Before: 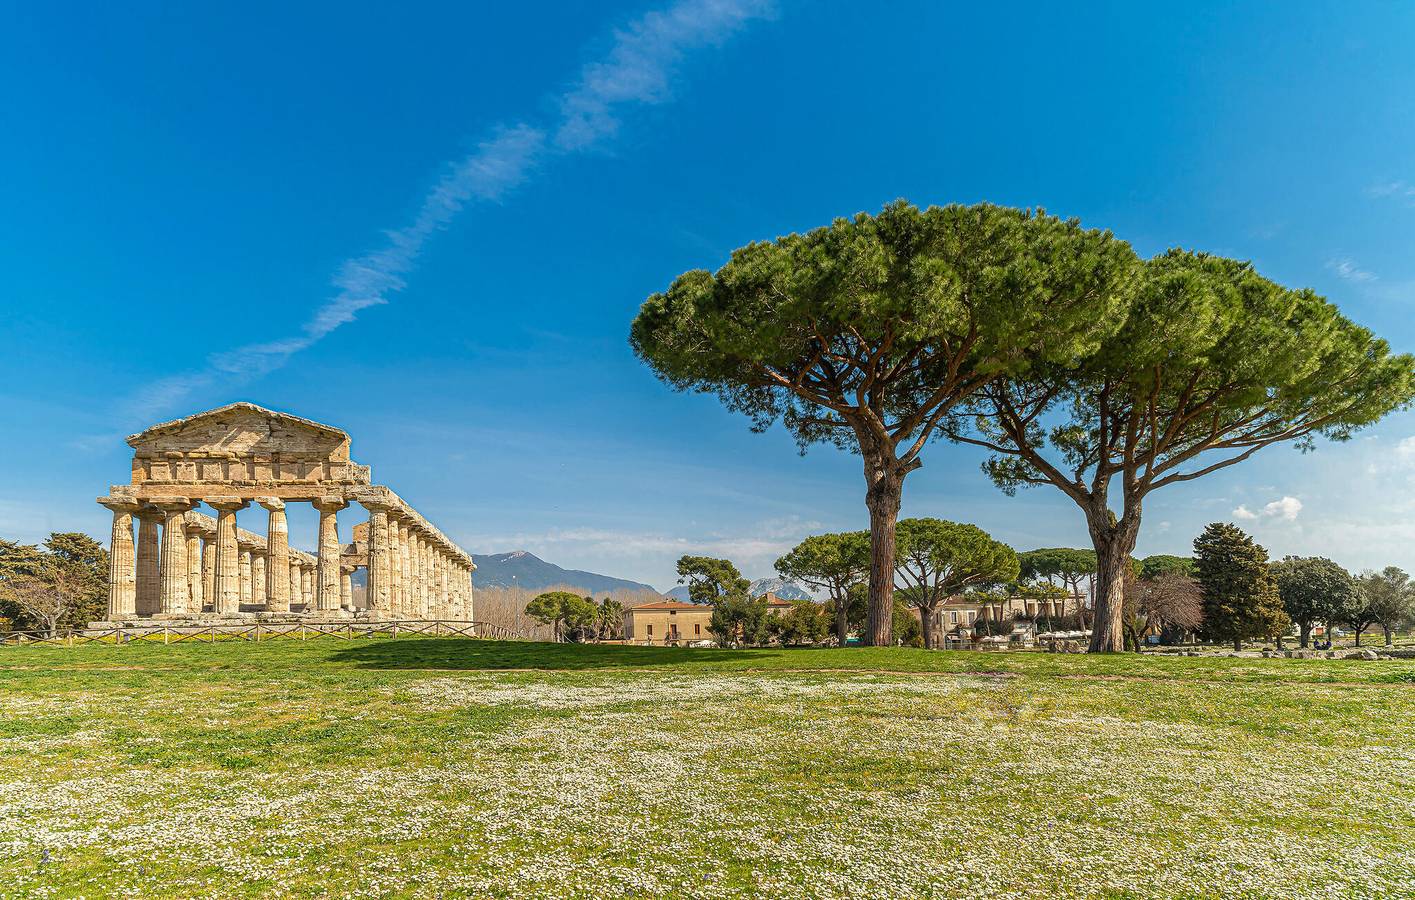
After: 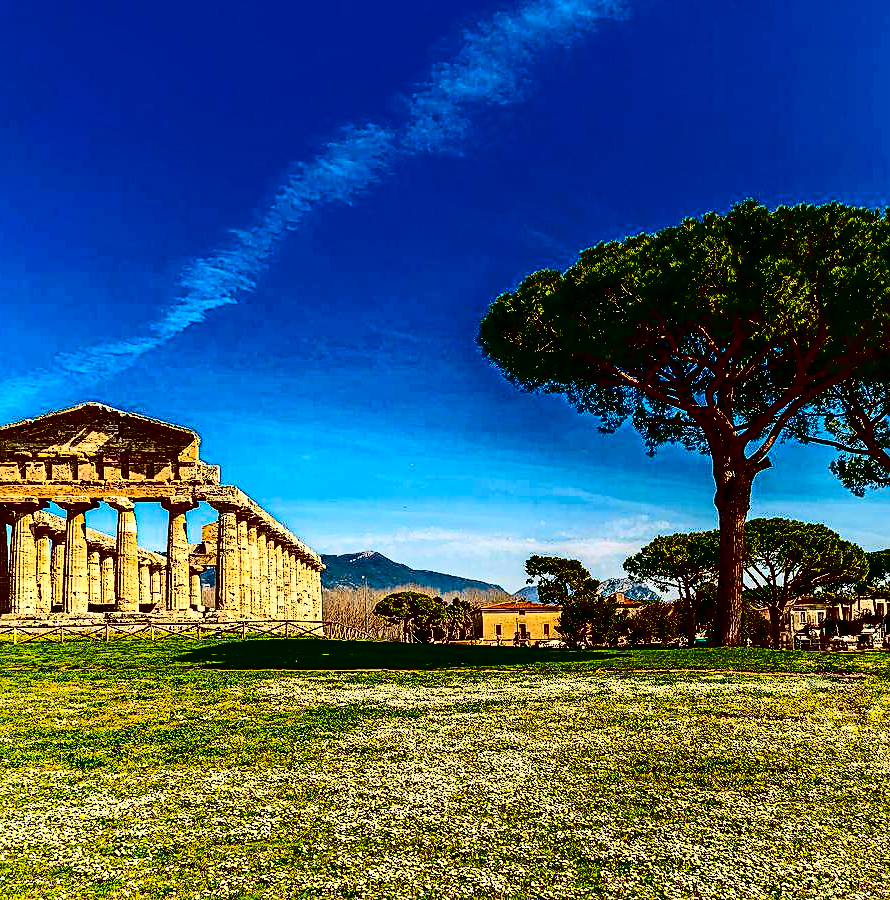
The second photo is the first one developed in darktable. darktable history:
crop: left 10.721%, right 26.329%
sharpen: radius 1.894, amount 0.404, threshold 1.366
contrast brightness saturation: contrast 0.775, brightness -0.981, saturation 0.995
local contrast: mode bilateral grid, contrast 20, coarseness 50, detail 119%, midtone range 0.2
